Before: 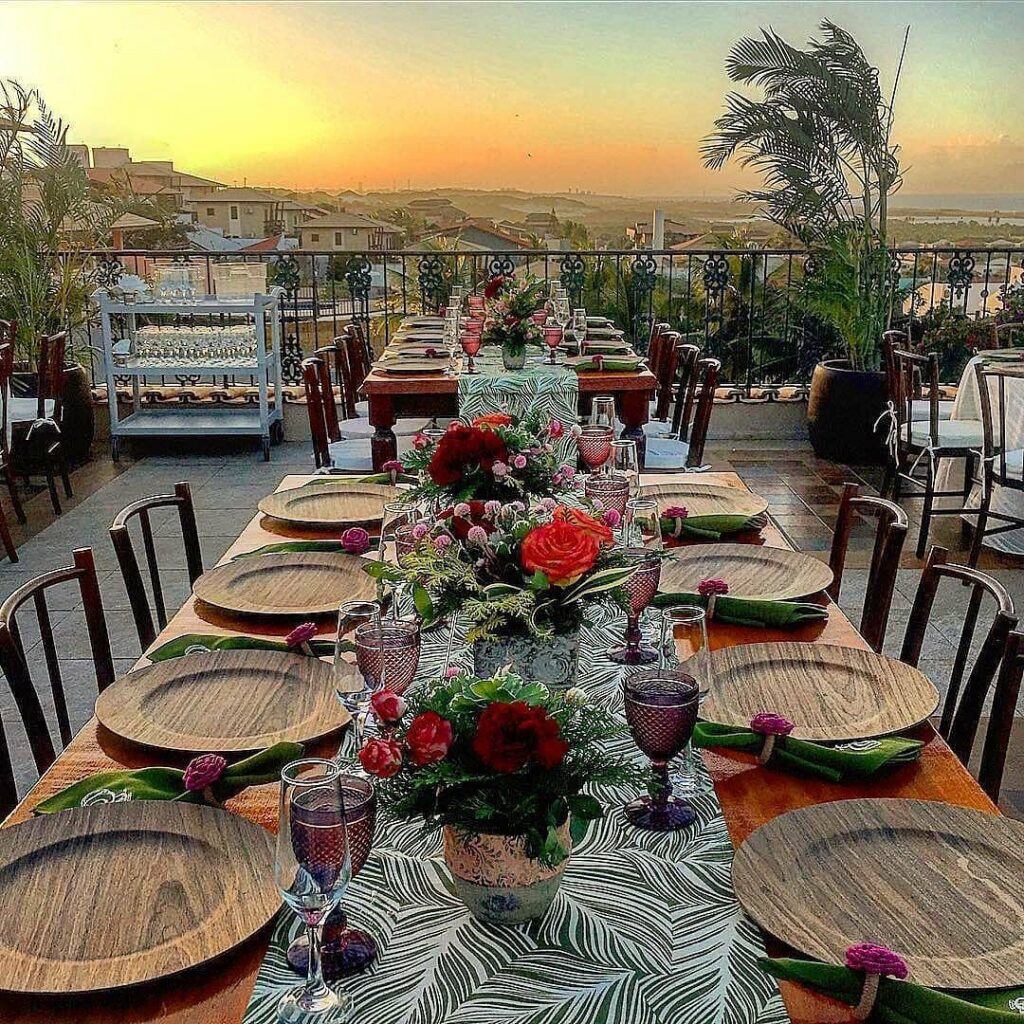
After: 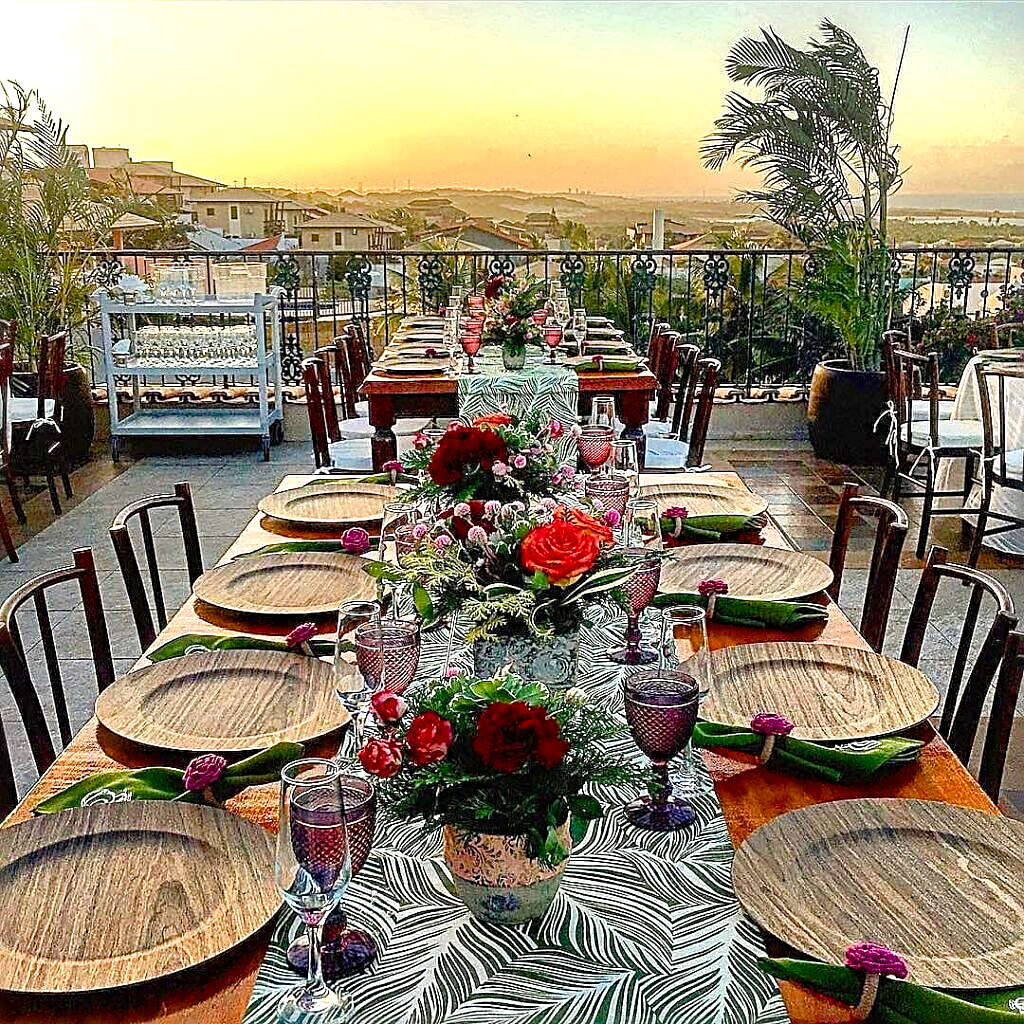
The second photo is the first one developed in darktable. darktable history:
sharpen: radius 3.106
color balance rgb: perceptual saturation grading › global saturation 40.818%, perceptual saturation grading › highlights -50.037%, perceptual saturation grading › shadows 30.084%
exposure: black level correction 0, exposure 0.697 EV, compensate highlight preservation false
